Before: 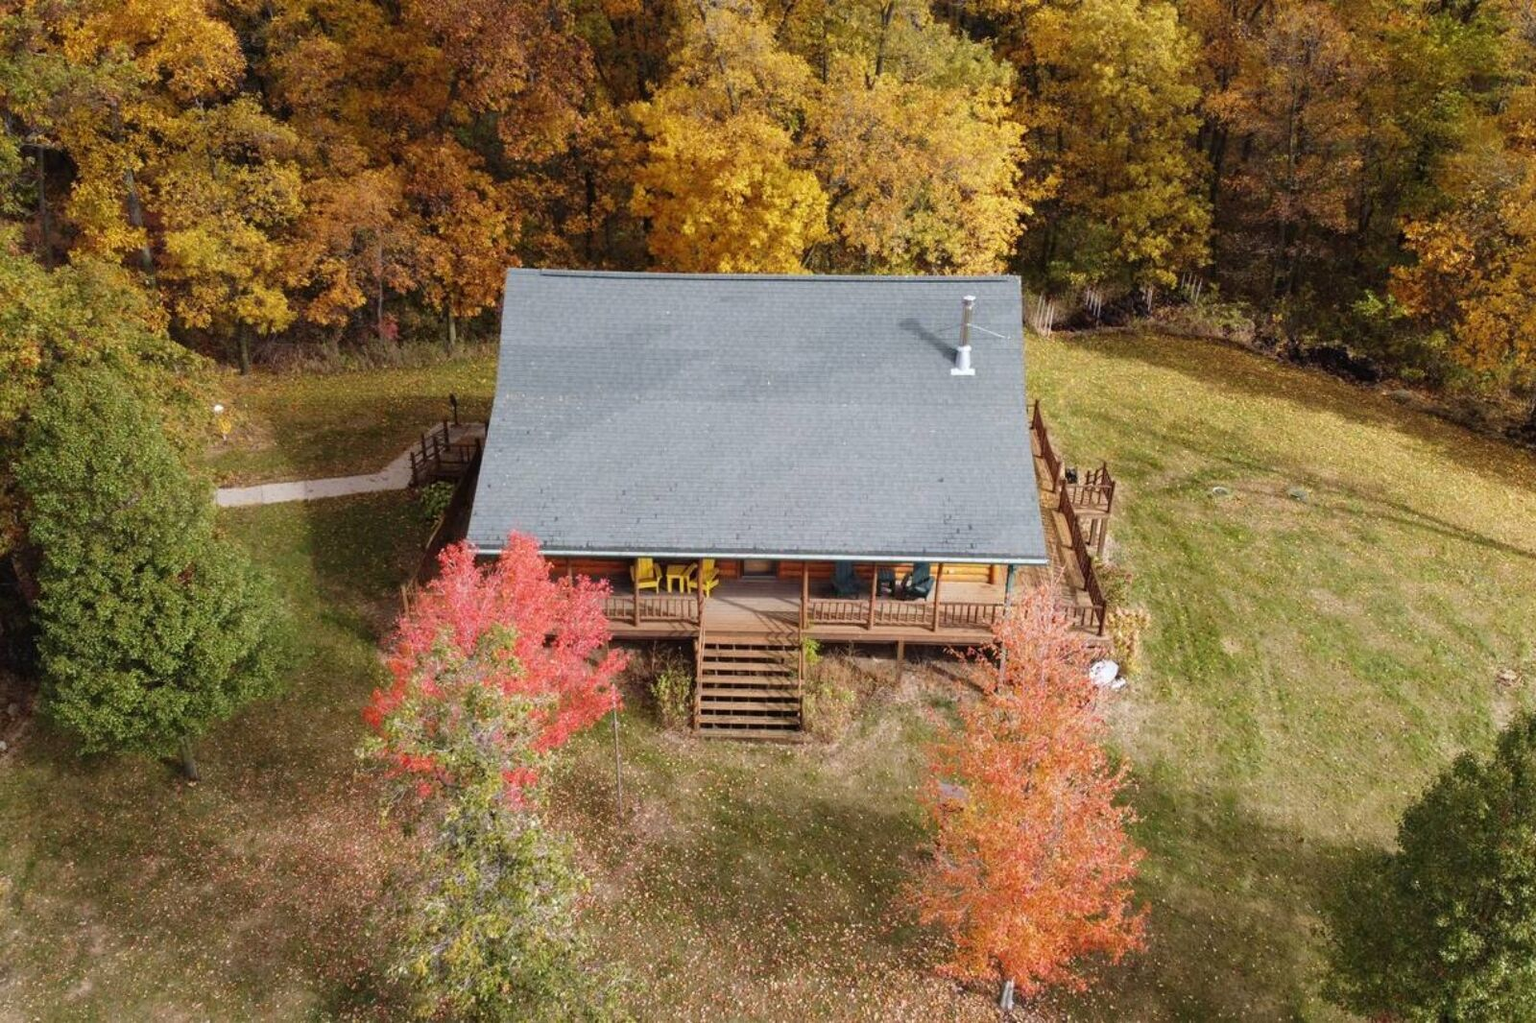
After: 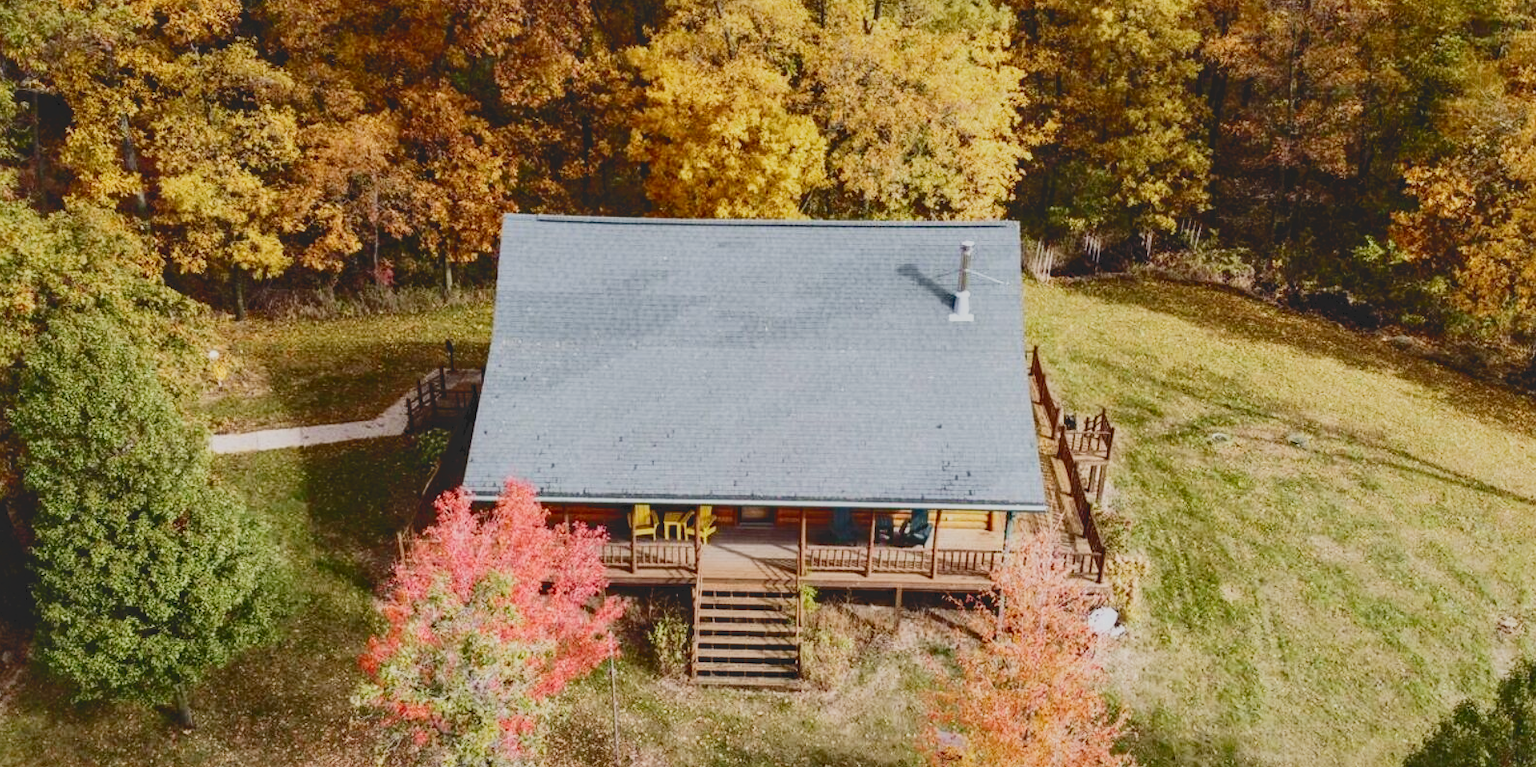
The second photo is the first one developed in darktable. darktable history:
shadows and highlights: on, module defaults
haze removal: compatibility mode true, adaptive false
crop: left 0.407%, top 5.504%, bottom 19.794%
filmic rgb: black relative exposure -7.87 EV, white relative exposure 4.26 EV, threshold 3.04 EV, structure ↔ texture 99.21%, hardness 3.89, preserve chrominance no, color science v5 (2021), enable highlight reconstruction true
local contrast: on, module defaults
tone curve: curves: ch0 [(0, 0) (0.003, 0.108) (0.011, 0.113) (0.025, 0.113) (0.044, 0.121) (0.069, 0.132) (0.1, 0.145) (0.136, 0.158) (0.177, 0.182) (0.224, 0.215) (0.277, 0.27) (0.335, 0.341) (0.399, 0.424) (0.468, 0.528) (0.543, 0.622) (0.623, 0.721) (0.709, 0.79) (0.801, 0.846) (0.898, 0.871) (1, 1)], color space Lab, independent channels, preserve colors none
